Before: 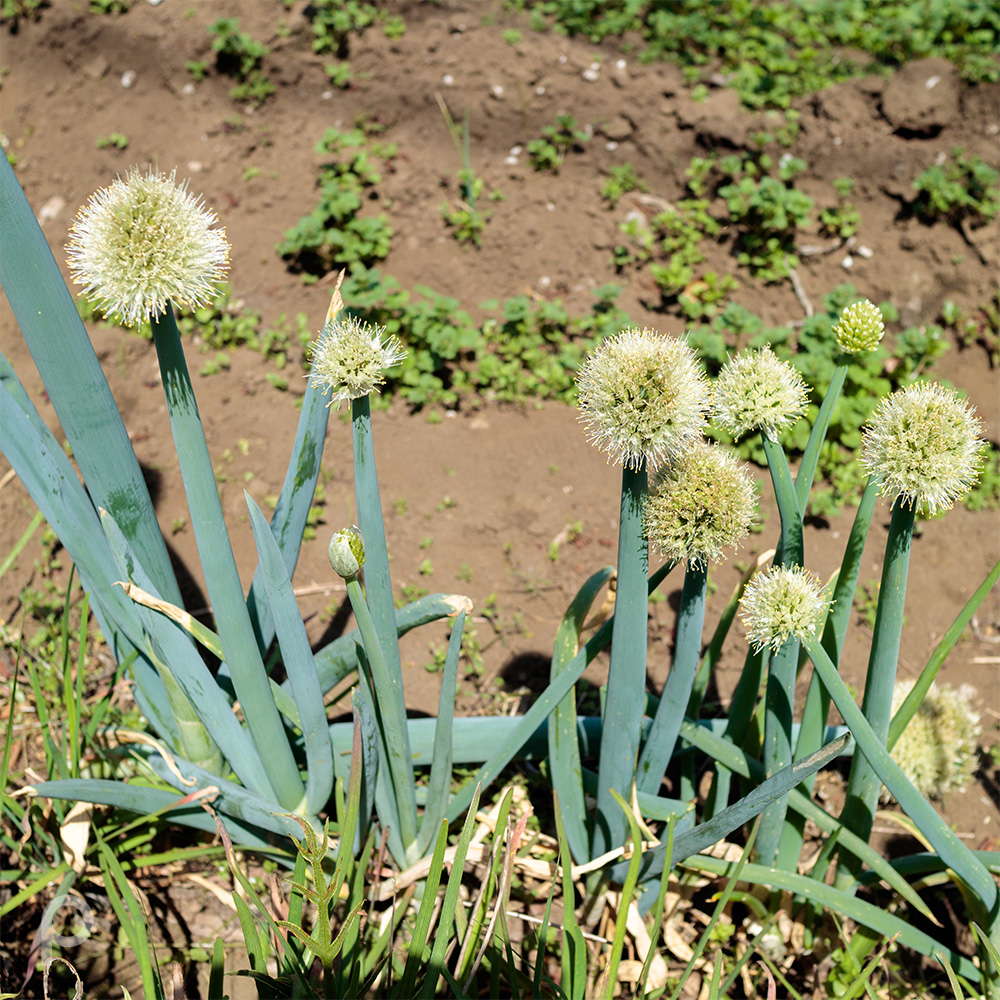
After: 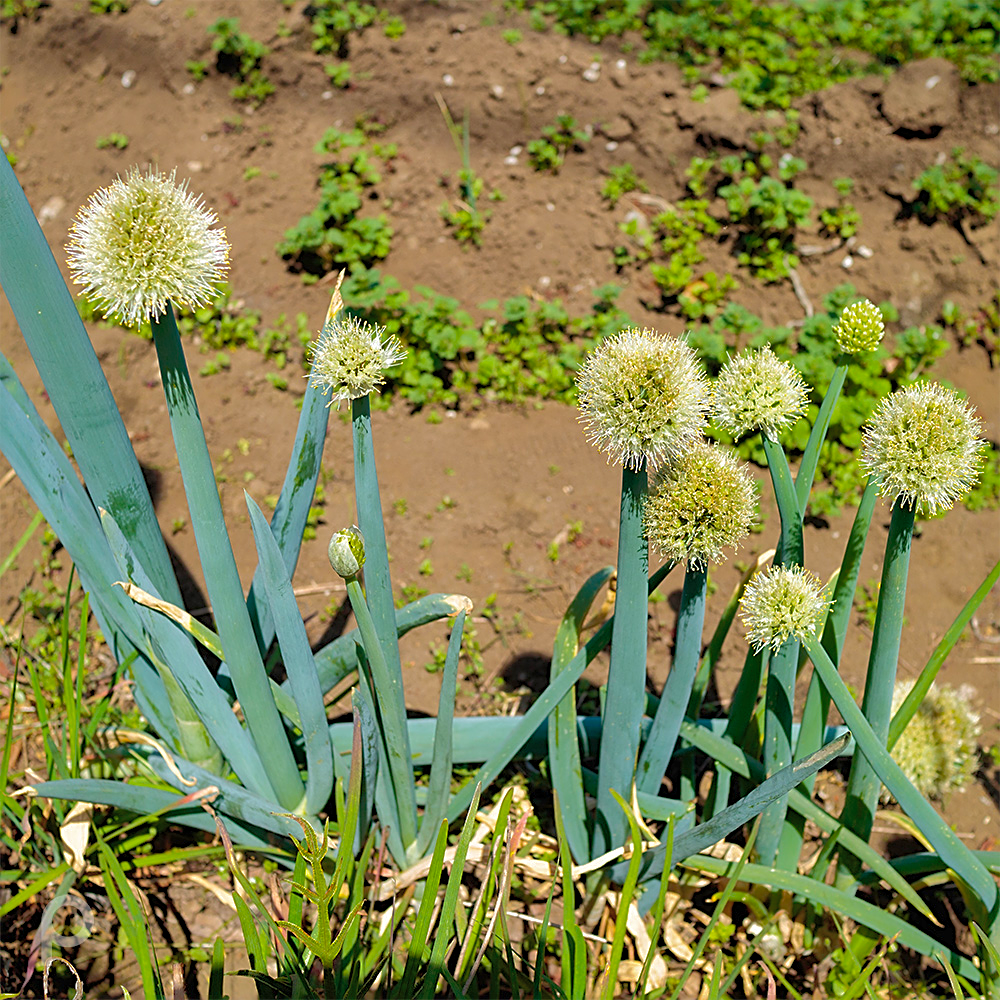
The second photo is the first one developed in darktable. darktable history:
color balance rgb: linear chroma grading › global chroma 8.33%, perceptual saturation grading › global saturation 18.52%, global vibrance 7.87%
shadows and highlights: shadows 60, highlights -60
sharpen: on, module defaults
